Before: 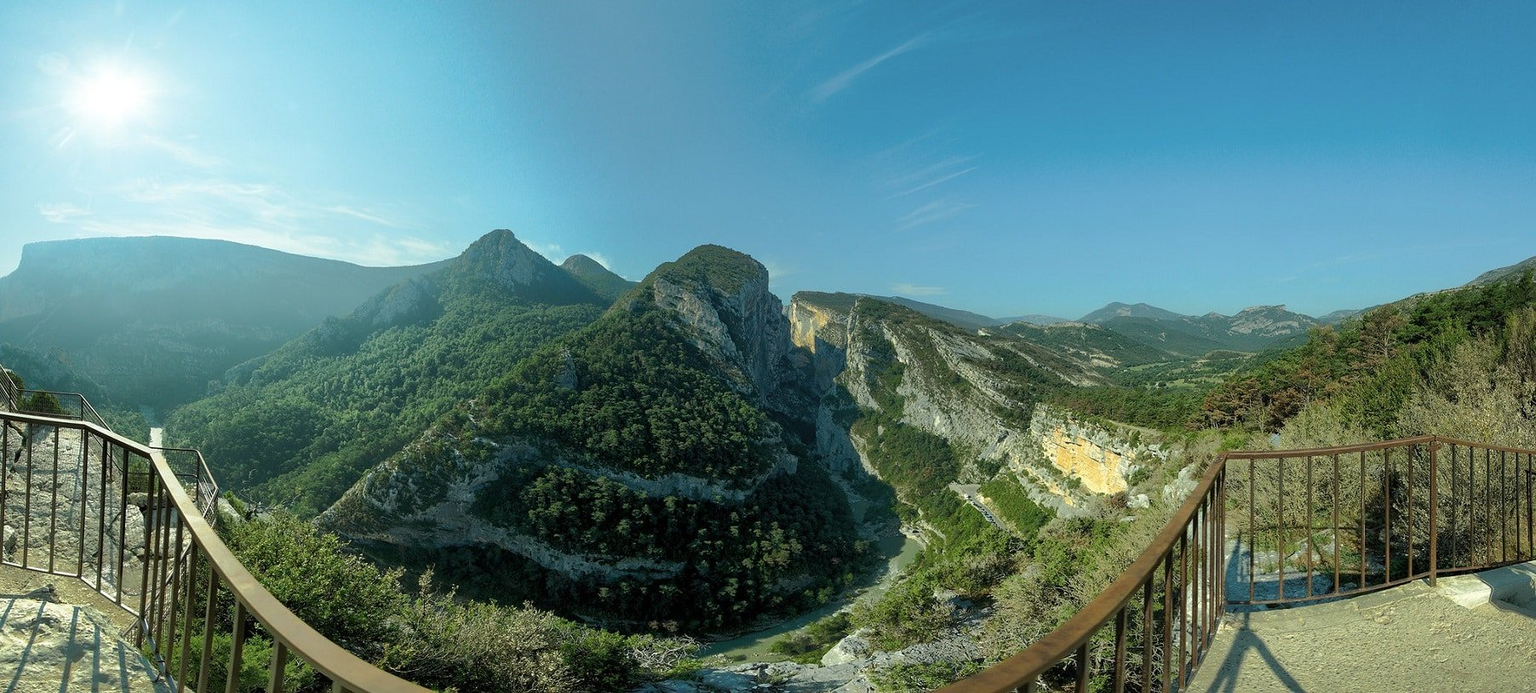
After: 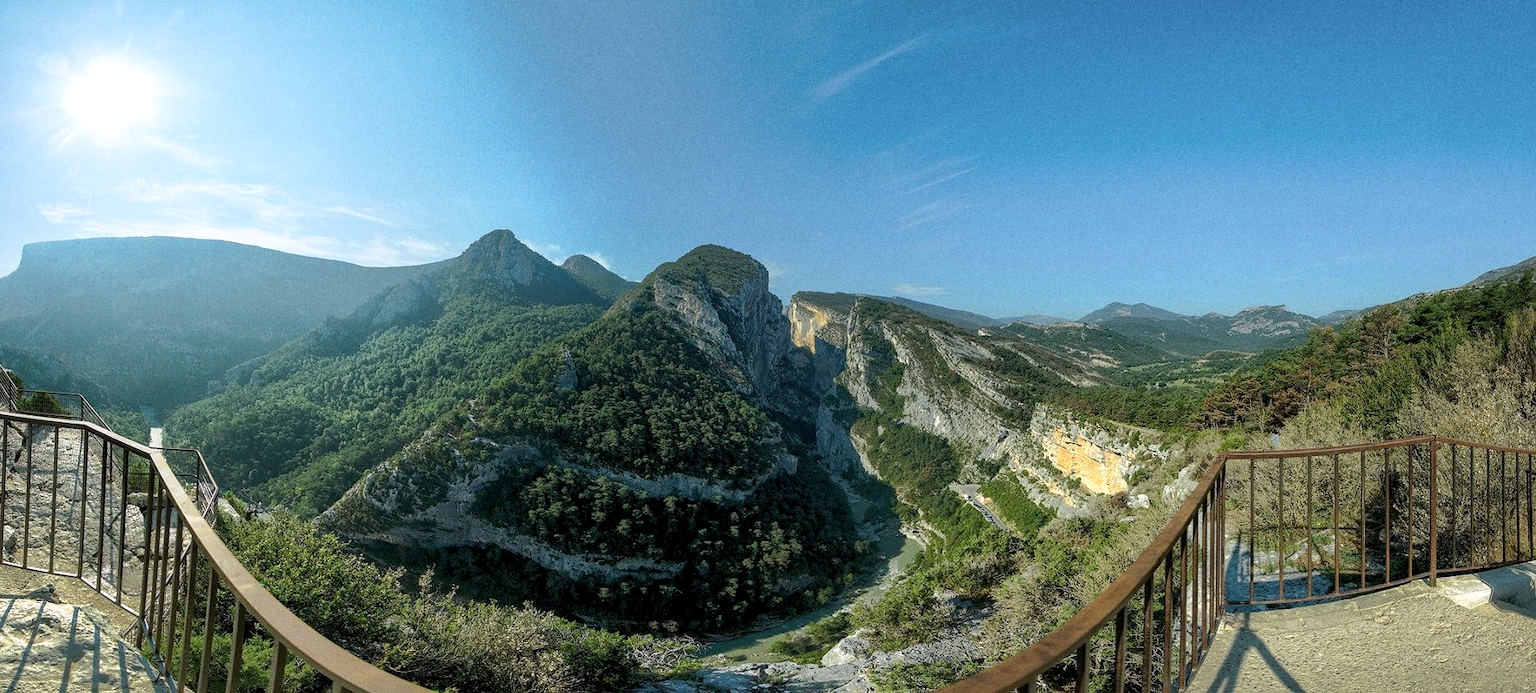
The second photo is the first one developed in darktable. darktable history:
local contrast: on, module defaults
grain: on, module defaults
white balance: red 1.05, blue 1.072
